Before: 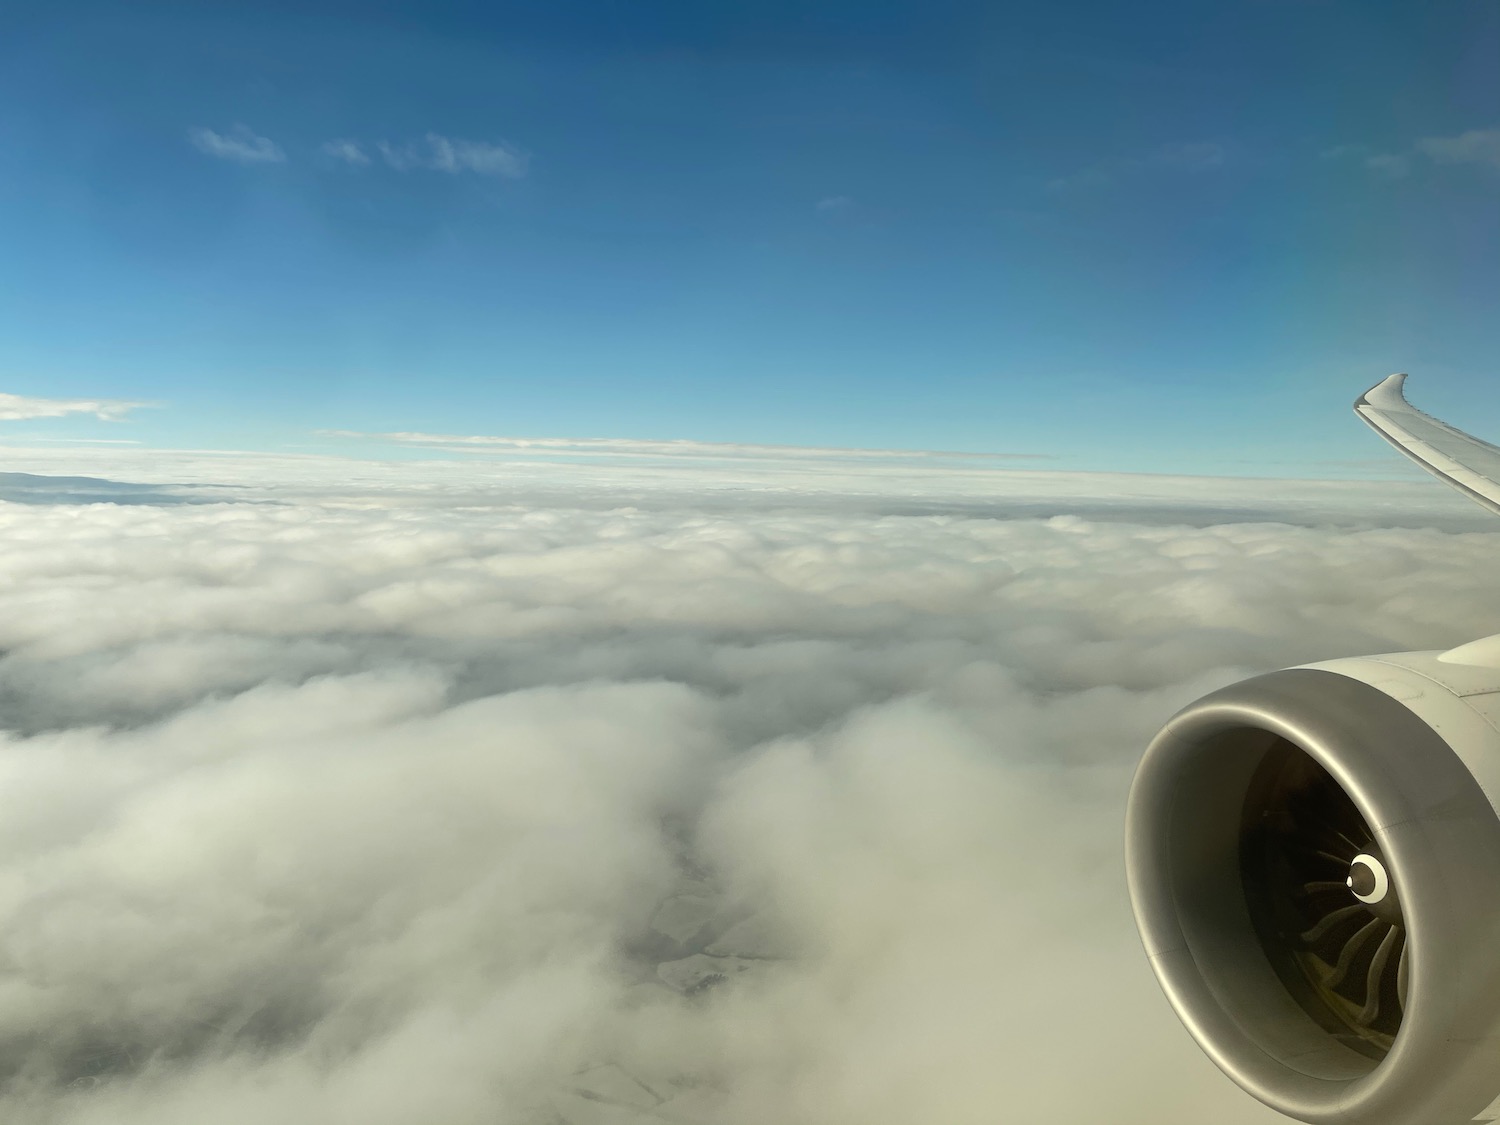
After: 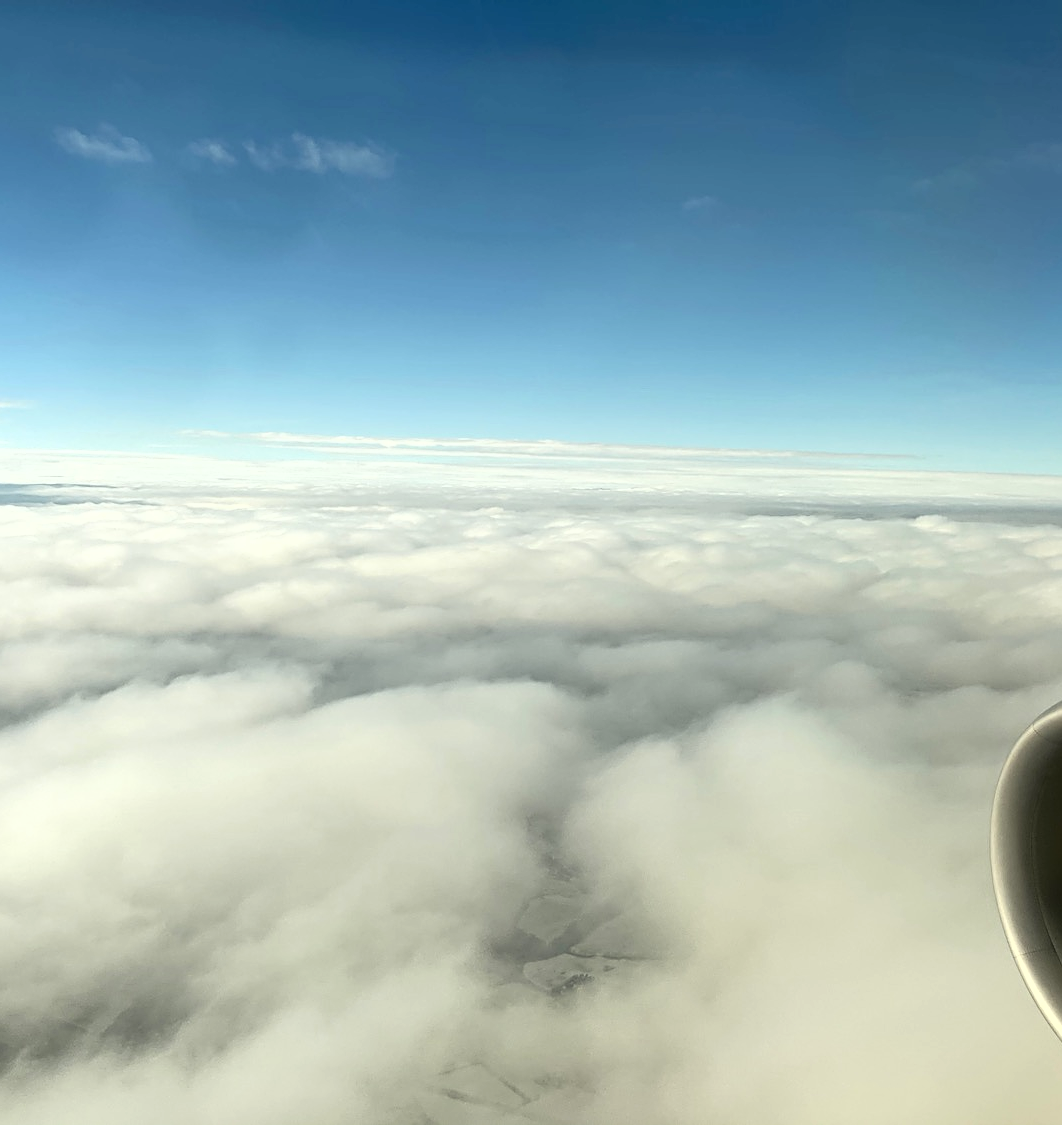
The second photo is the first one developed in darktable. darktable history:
tone curve: curves: ch0 [(0, 0) (0.003, 0.002) (0.011, 0.006) (0.025, 0.014) (0.044, 0.025) (0.069, 0.039) (0.1, 0.056) (0.136, 0.082) (0.177, 0.116) (0.224, 0.163) (0.277, 0.233) (0.335, 0.311) (0.399, 0.396) (0.468, 0.488) (0.543, 0.588) (0.623, 0.695) (0.709, 0.809) (0.801, 0.912) (0.898, 0.997) (1, 1)], color space Lab, independent channels, preserve colors none
crop and rotate: left 8.94%, right 20.257%
sharpen: on, module defaults
